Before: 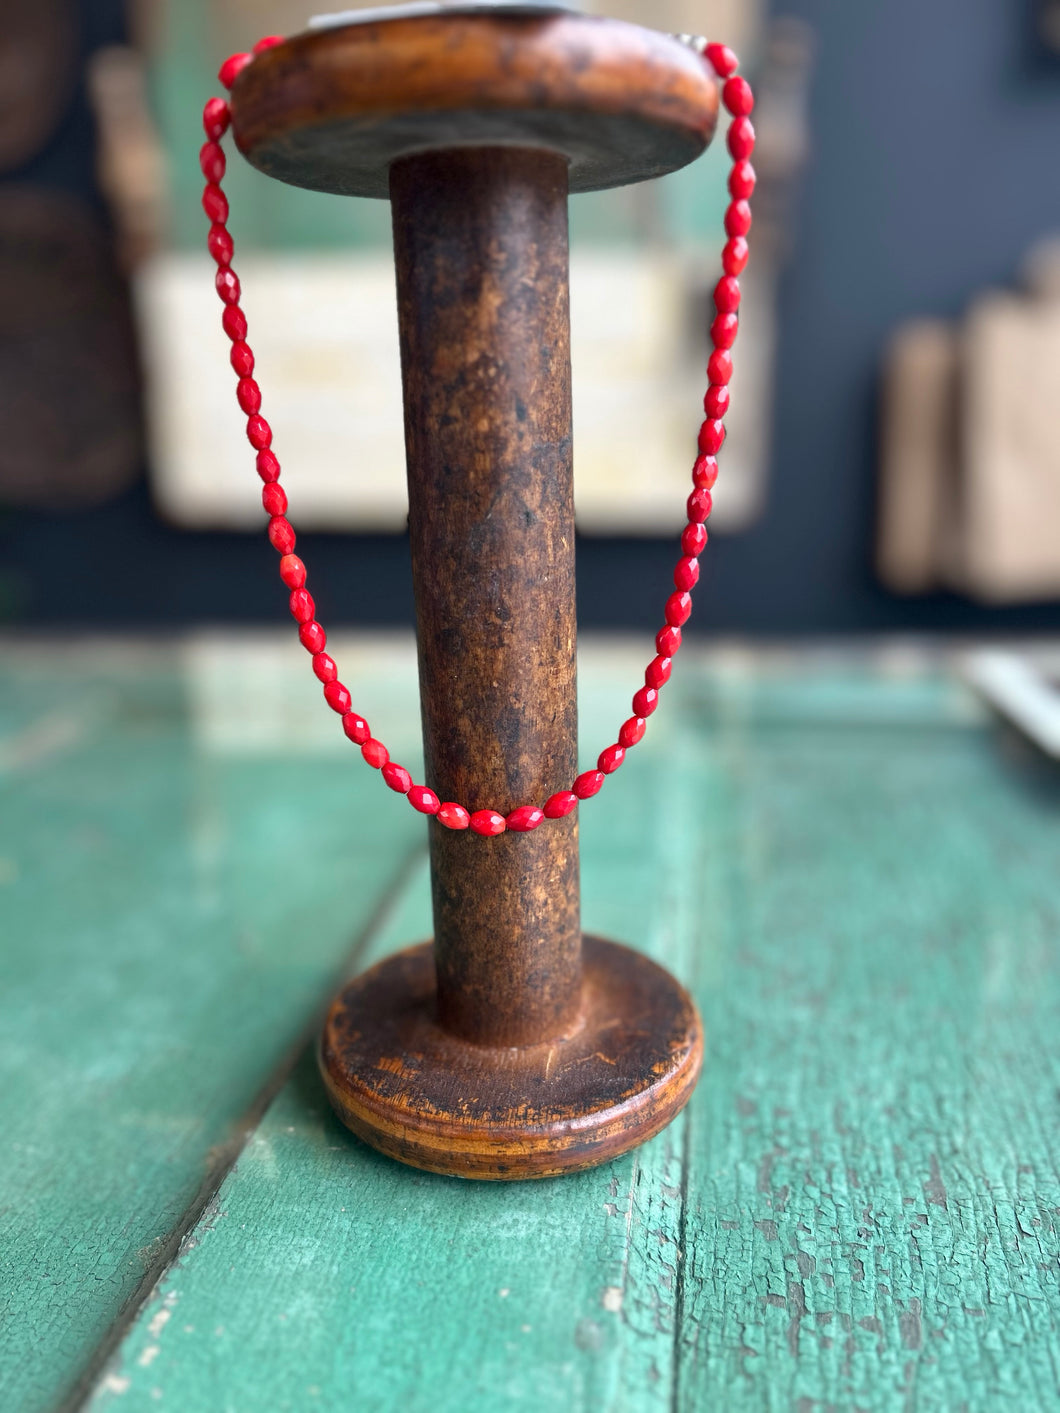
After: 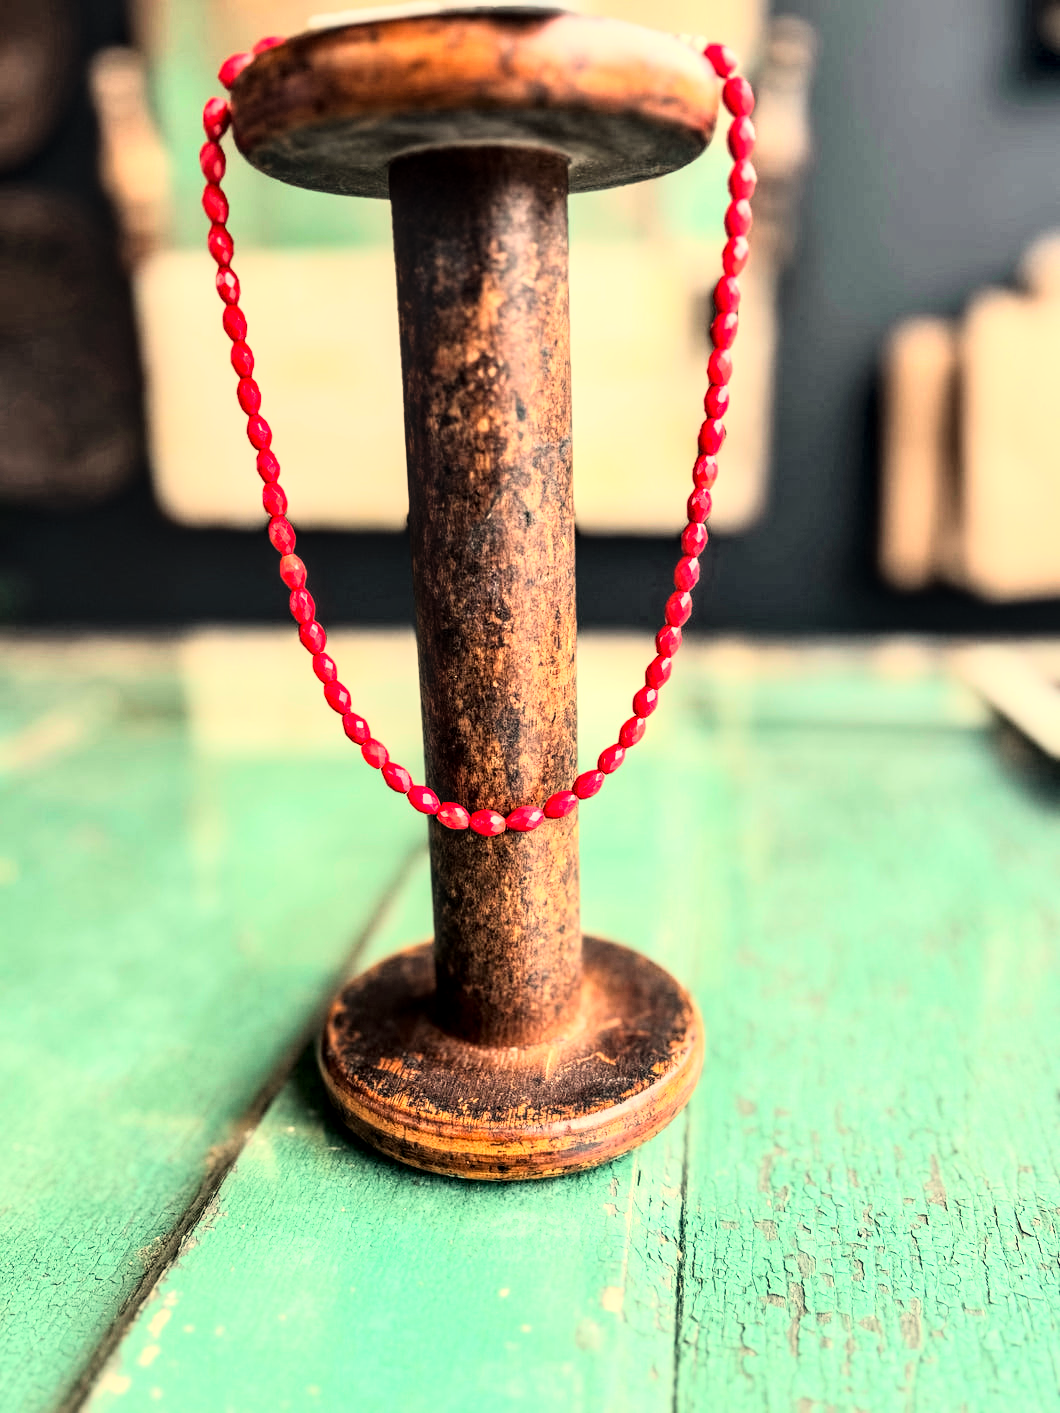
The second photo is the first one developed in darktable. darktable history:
white balance: red 1.138, green 0.996, blue 0.812
rgb curve: curves: ch0 [(0, 0) (0.21, 0.15) (0.24, 0.21) (0.5, 0.75) (0.75, 0.96) (0.89, 0.99) (1, 1)]; ch1 [(0, 0.02) (0.21, 0.13) (0.25, 0.2) (0.5, 0.67) (0.75, 0.9) (0.89, 0.97) (1, 1)]; ch2 [(0, 0.02) (0.21, 0.13) (0.25, 0.2) (0.5, 0.67) (0.75, 0.9) (0.89, 0.97) (1, 1)], compensate middle gray true
local contrast: detail 142%
